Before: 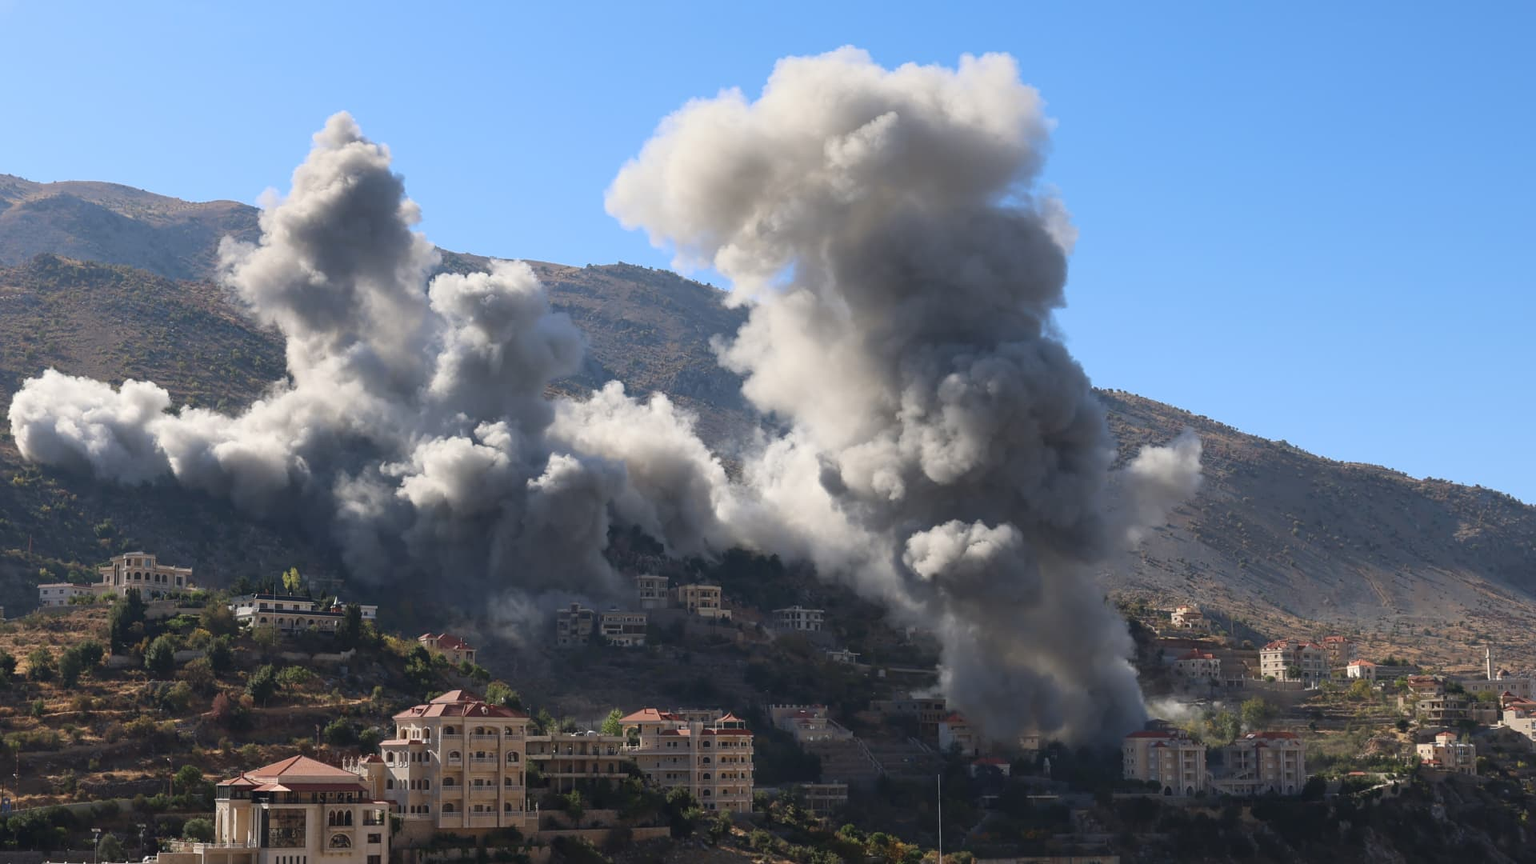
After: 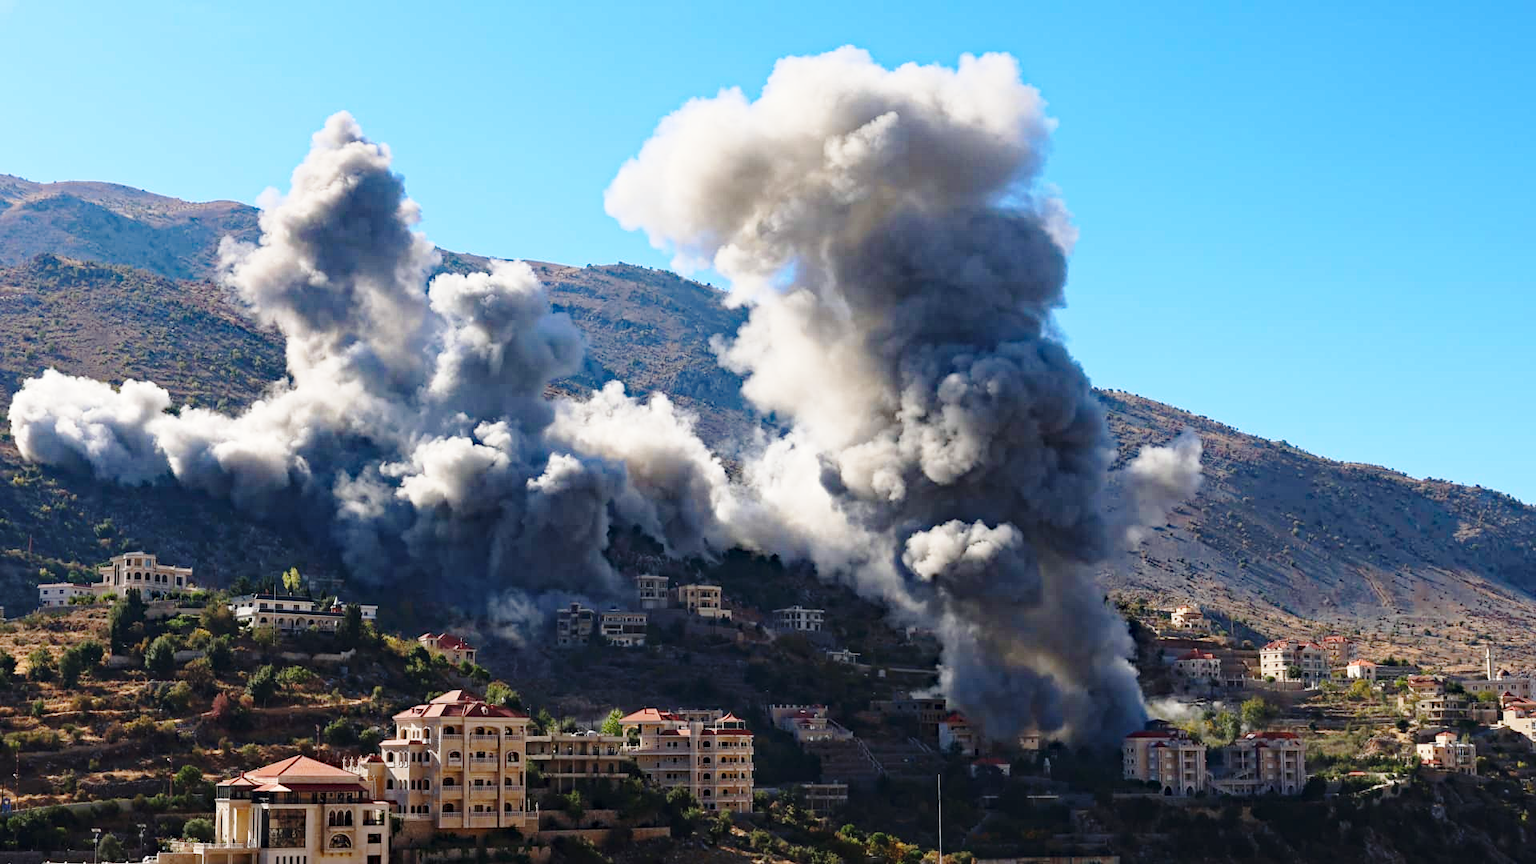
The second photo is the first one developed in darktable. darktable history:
base curve: curves: ch0 [(0, 0) (0.028, 0.03) (0.121, 0.232) (0.46, 0.748) (0.859, 0.968) (1, 1)], preserve colors none
haze removal: strength 0.5, distance 0.427, compatibility mode true, adaptive false
